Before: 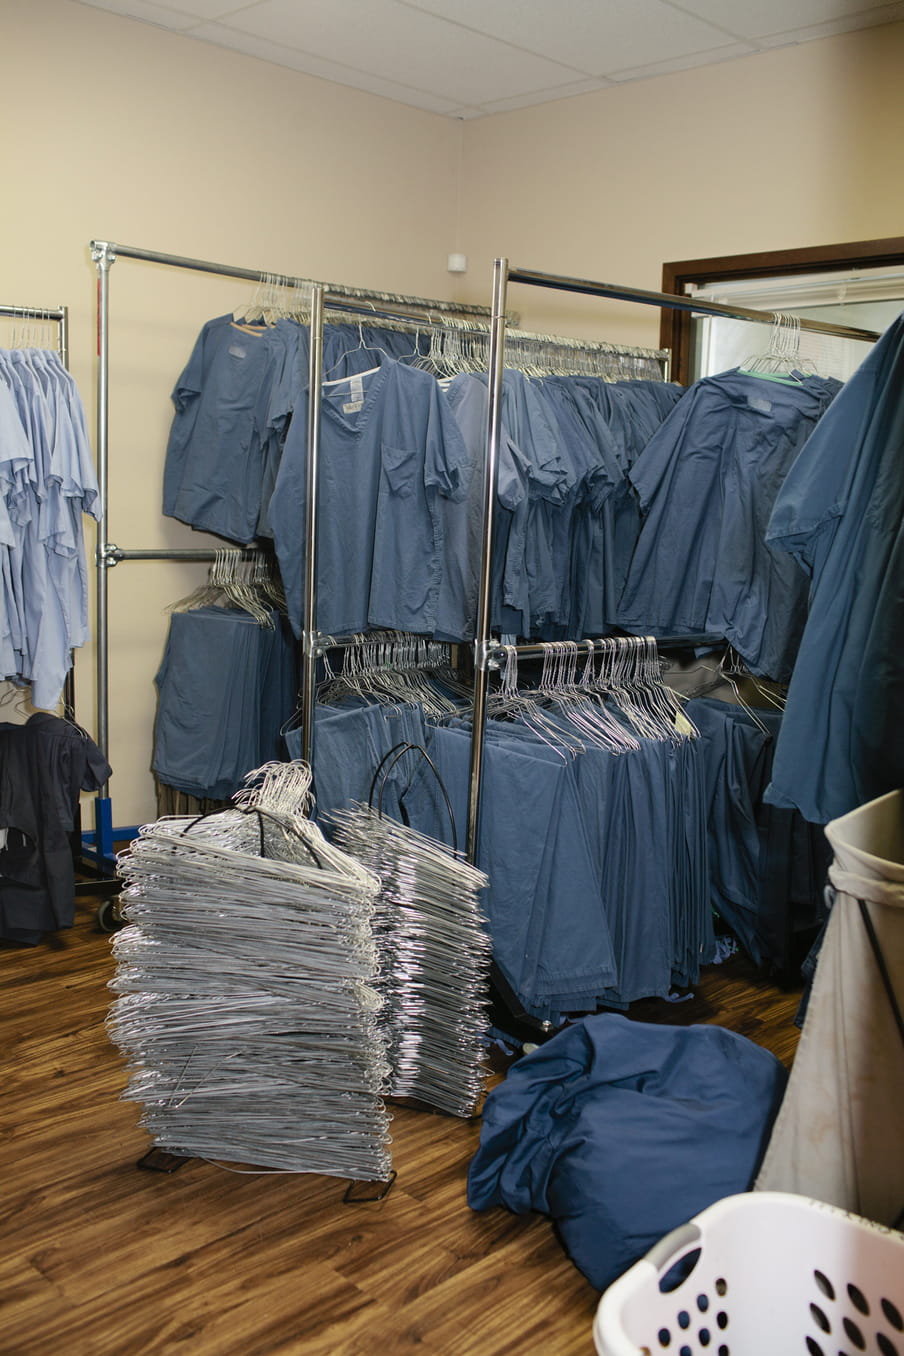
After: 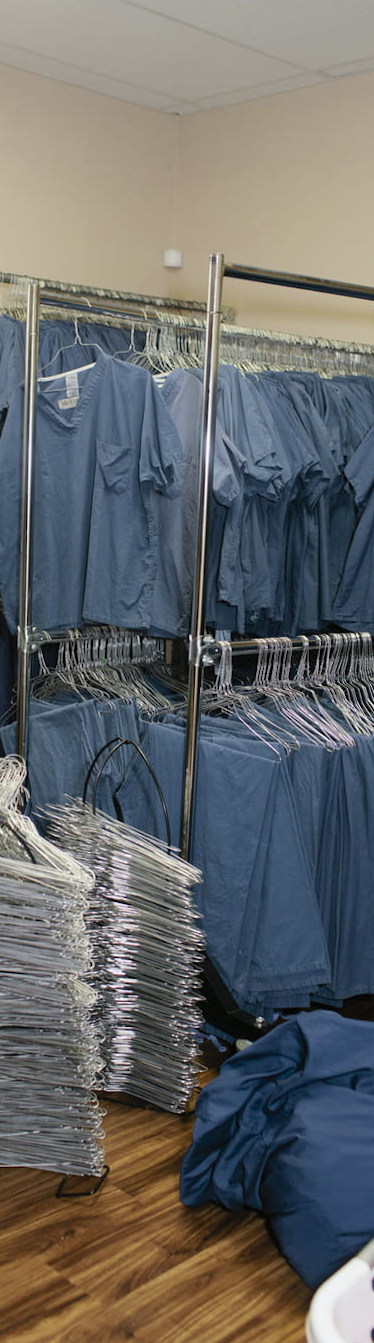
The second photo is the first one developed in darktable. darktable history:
bloom: size 9%, threshold 100%, strength 7%
crop: left 31.229%, right 27.105%
rotate and perspective: rotation 0.192°, lens shift (horizontal) -0.015, crop left 0.005, crop right 0.996, crop top 0.006, crop bottom 0.99
white balance: red 0.988, blue 1.017
